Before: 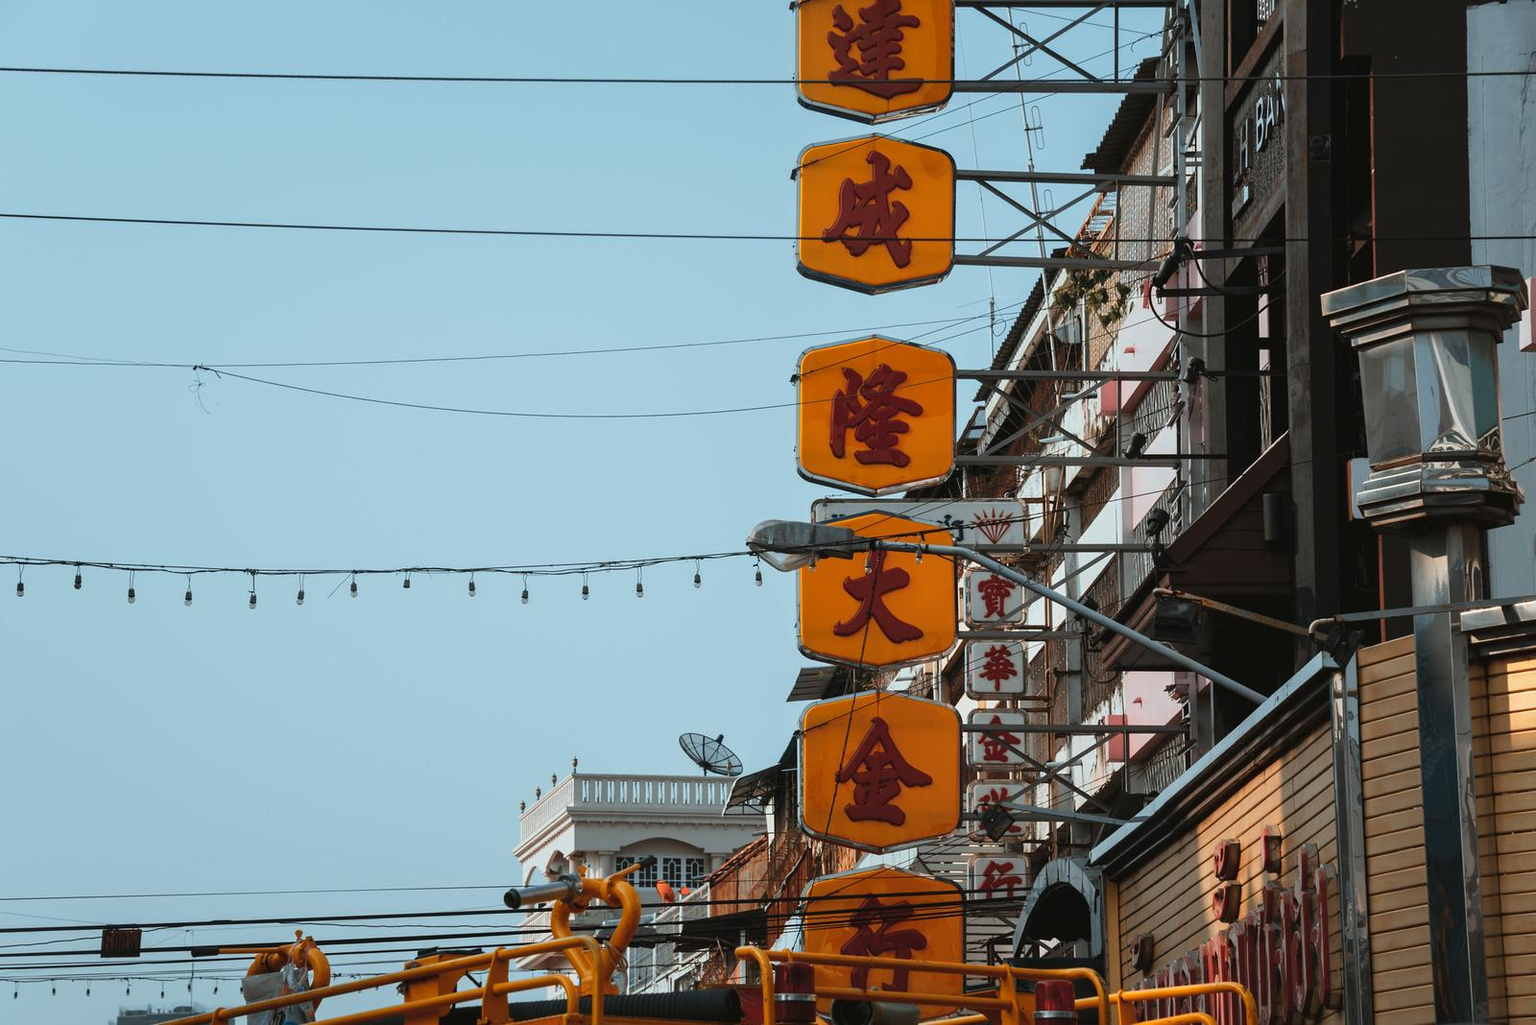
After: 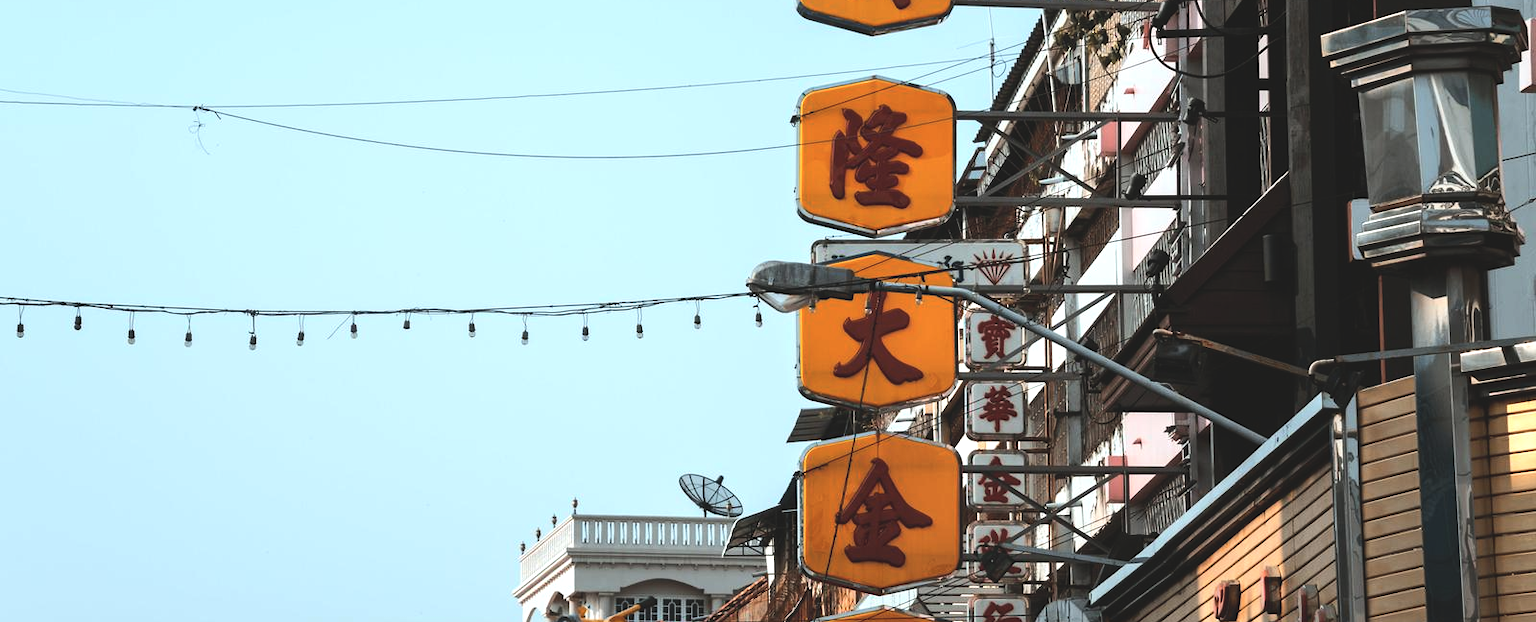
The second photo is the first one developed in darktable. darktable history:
tone equalizer: -8 EV -1.08 EV, -7 EV -1.01 EV, -6 EV -0.867 EV, -5 EV -0.578 EV, -3 EV 0.578 EV, -2 EV 0.867 EV, -1 EV 1.01 EV, +0 EV 1.08 EV, edges refinement/feathering 500, mask exposure compensation -1.57 EV, preserve details no
contrast brightness saturation: contrast -0.15, brightness 0.05, saturation -0.12
crop and rotate: top 25.357%, bottom 13.942%
